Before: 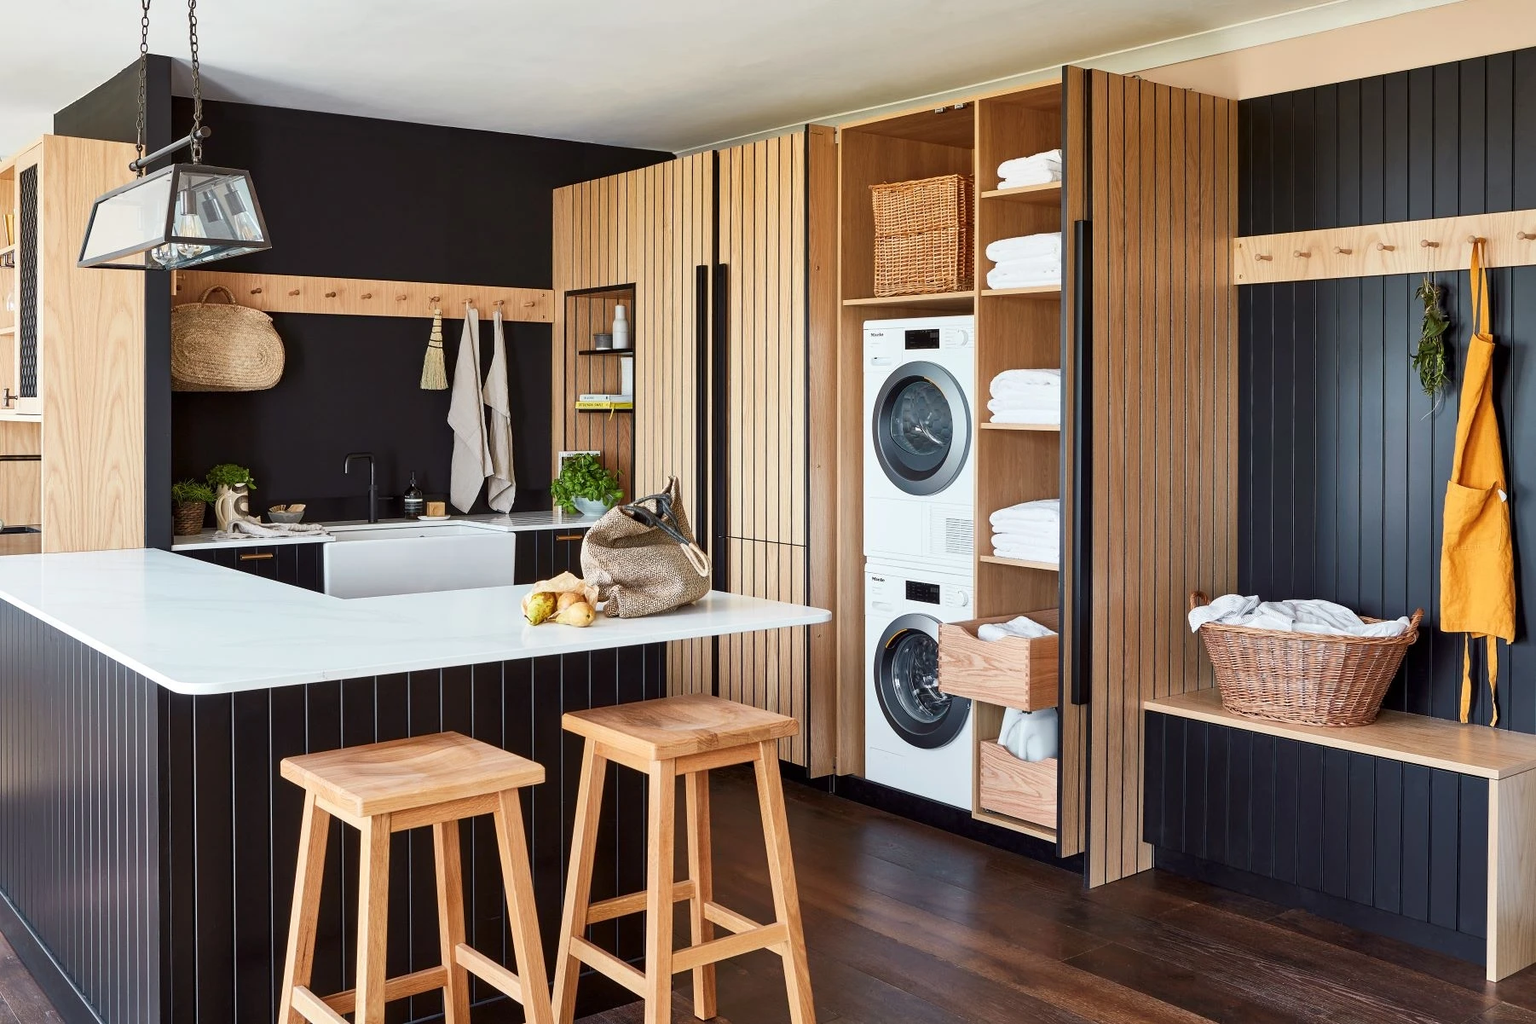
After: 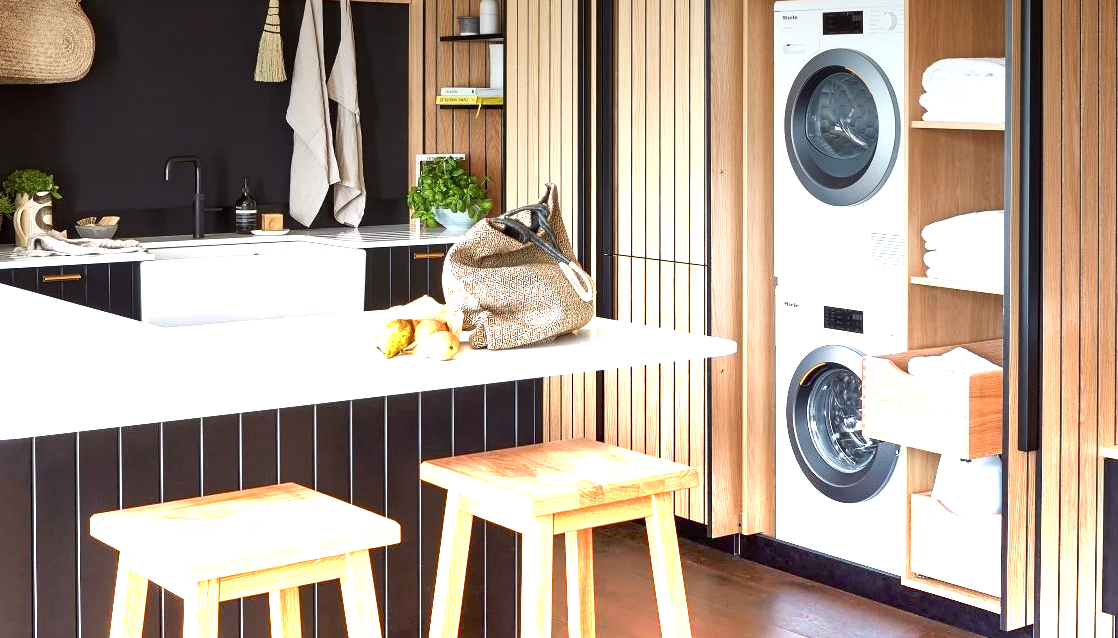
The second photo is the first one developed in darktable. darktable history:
crop: left 13.312%, top 31.28%, right 24.627%, bottom 15.582%
graduated density: density -3.9 EV
